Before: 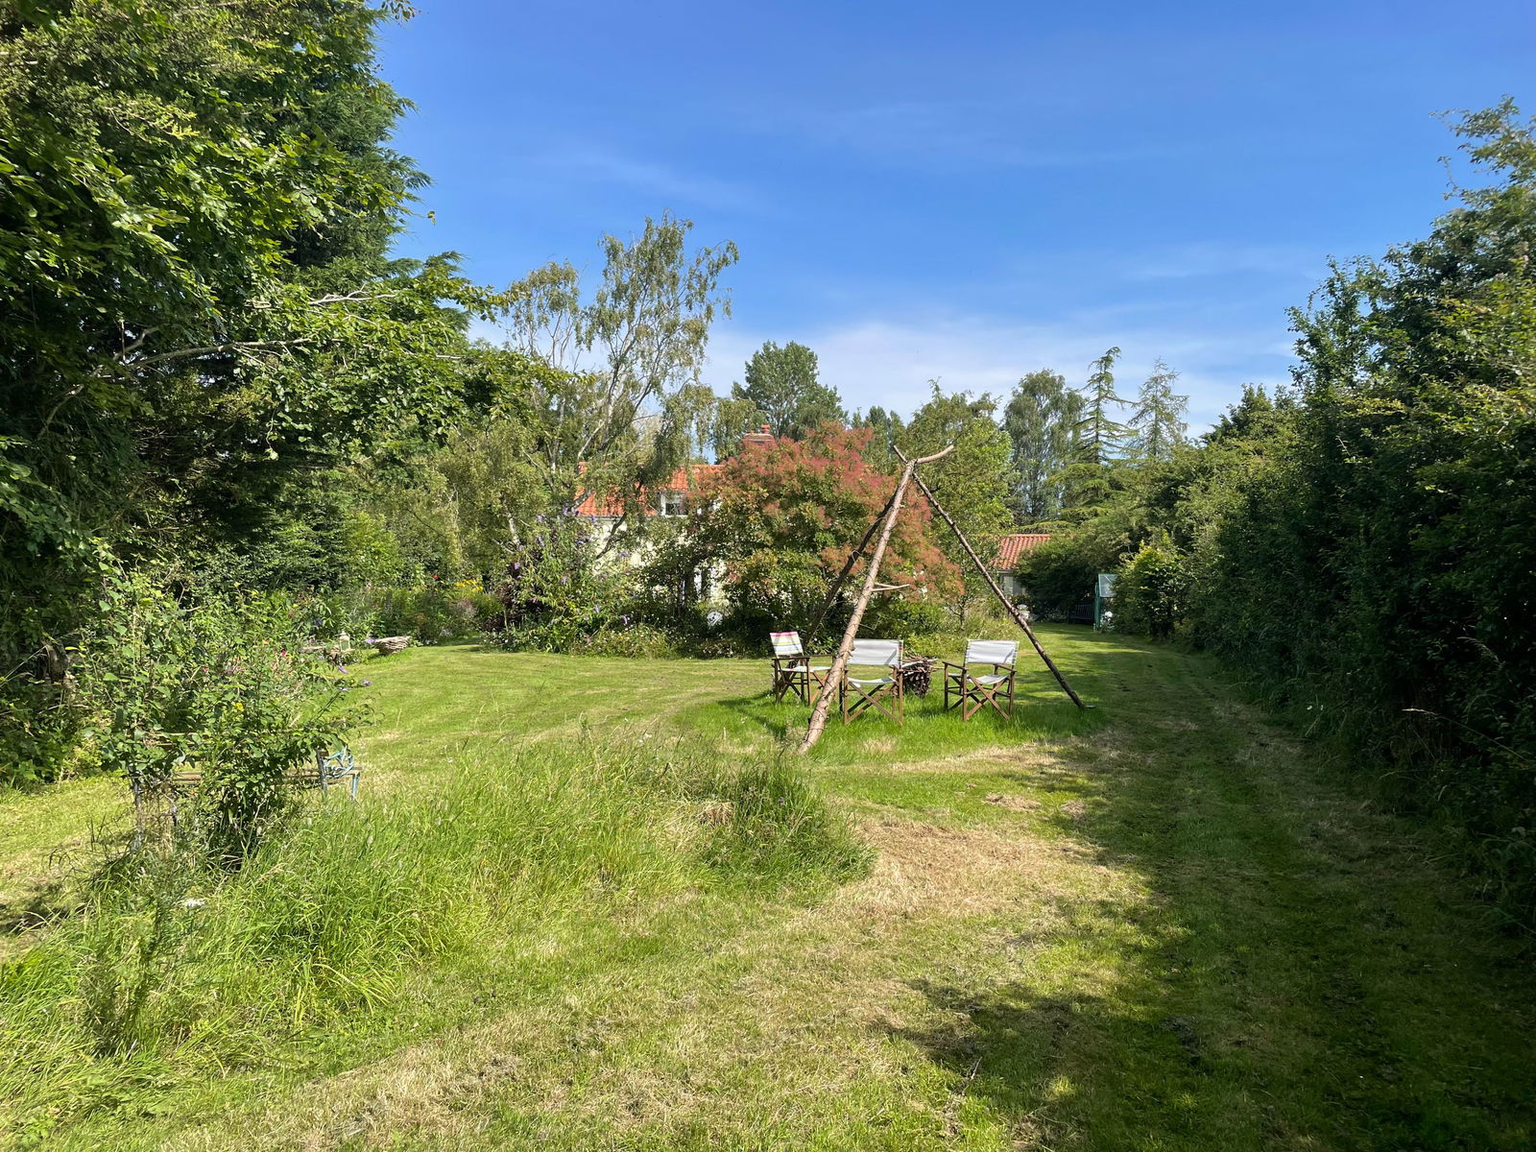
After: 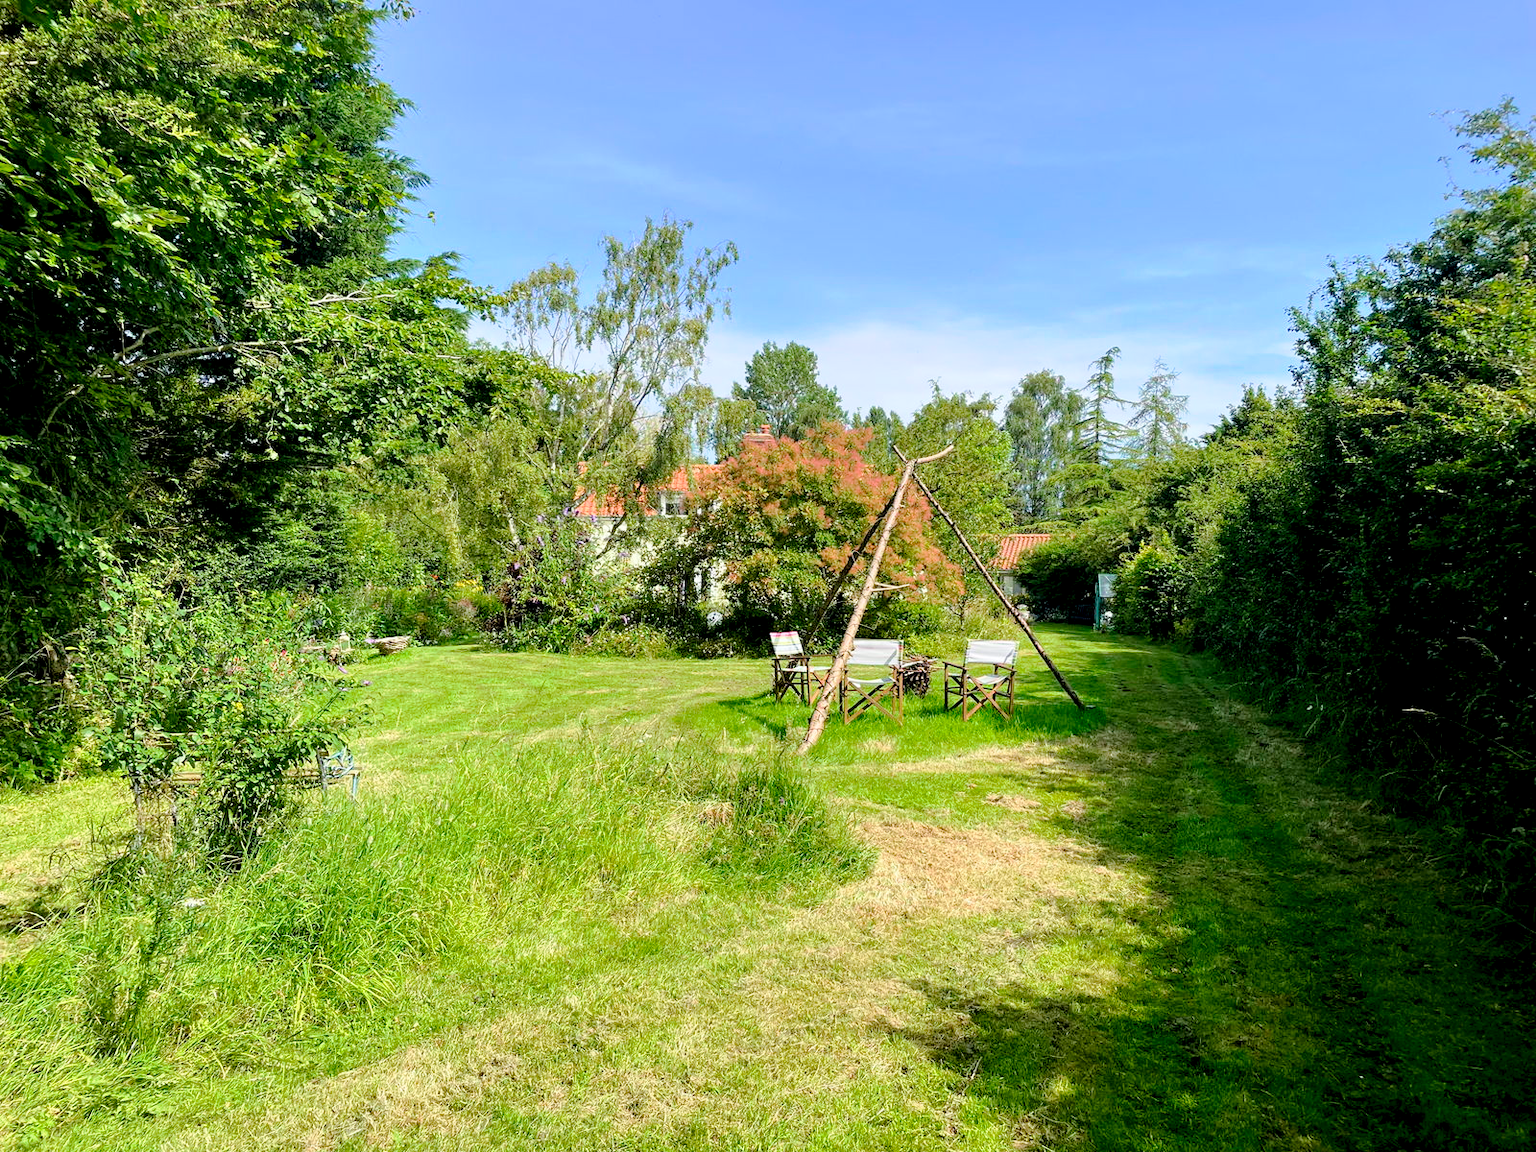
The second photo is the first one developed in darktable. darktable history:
tone curve: curves: ch0 [(0, 0) (0.003, 0.004) (0.011, 0.015) (0.025, 0.033) (0.044, 0.058) (0.069, 0.091) (0.1, 0.131) (0.136, 0.178) (0.177, 0.232) (0.224, 0.294) (0.277, 0.362) (0.335, 0.434) (0.399, 0.512) (0.468, 0.582) (0.543, 0.646) (0.623, 0.713) (0.709, 0.783) (0.801, 0.876) (0.898, 0.938) (1, 1)], preserve colors none
color look up table: target L [65.64, 47.12, 33.68, 100, 80.65, 75.32, 66.85, 58.37, 56.53, 42.89, 41.3, 27.21, 70.94, 58.8, 50.04, 50.72, 35.27, 25.1, 23.71, 6.125, 63.73, 48.54, 42.16, 26.97, 0 ×25], target a [-30.43, -51.52, -16.52, -0.001, 0.223, 7.253, 26.92, 26.9, 50.37, -0.429, 65.92, 19.58, -0.142, -0.288, 15.41, 65.25, 18.73, 36.78, 33.49, -0.037, -41.12, -23.02, -0.212, -1.065, 0 ×25], target b [69.56, 43.7, 33.73, 0.013, 1.064, 84.37, 76.83, 23.14, 67.81, 0.136, 40.05, 25.82, -1.186, -1.475, -37.14, -25.05, -68.36, -29.21, -81.97, -0.204, -3.574, -39.86, -37.37, -0.69, 0 ×25], num patches 24
